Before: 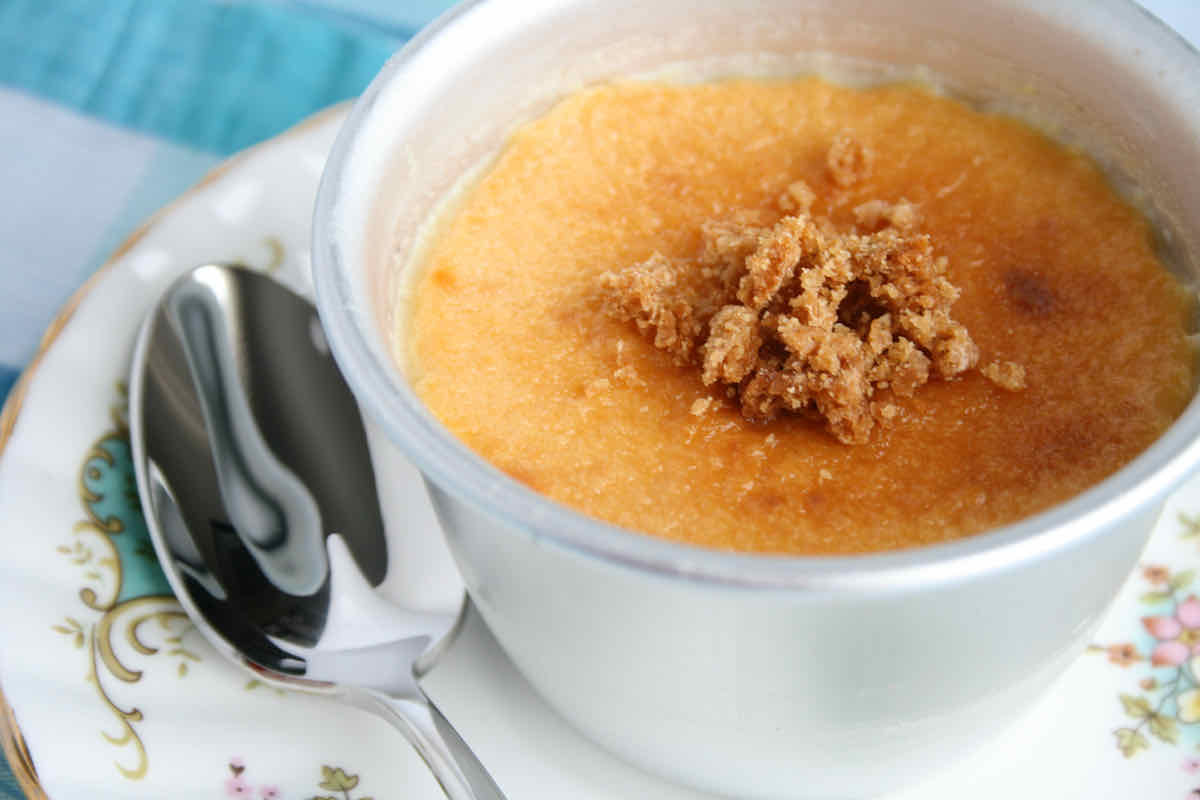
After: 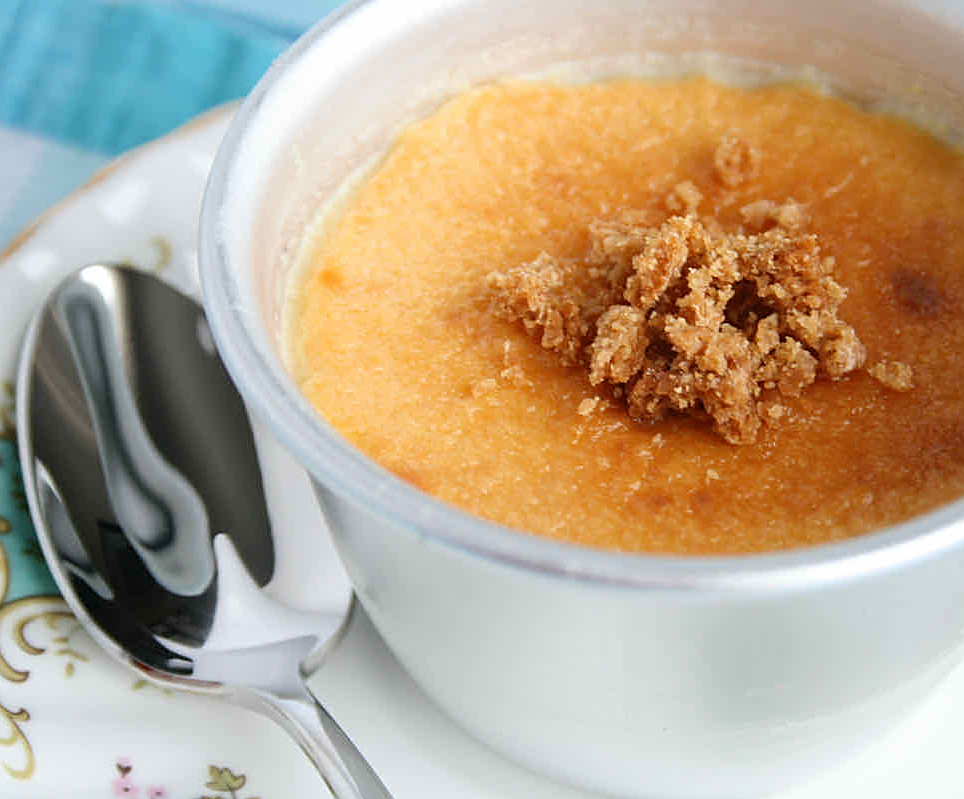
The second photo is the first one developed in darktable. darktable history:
sharpen: on, module defaults
crop and rotate: left 9.483%, right 10.148%
